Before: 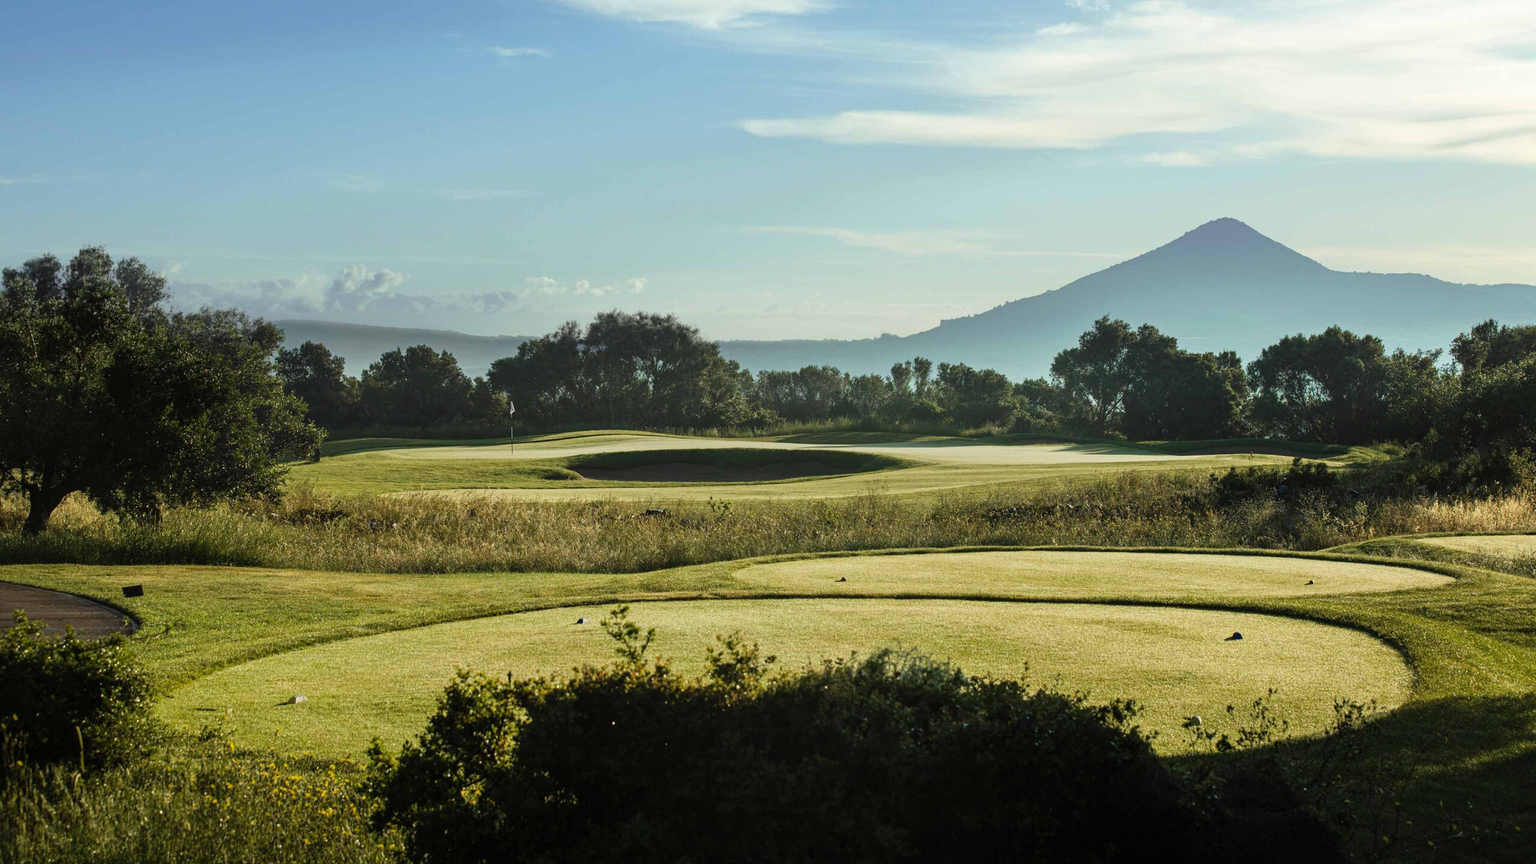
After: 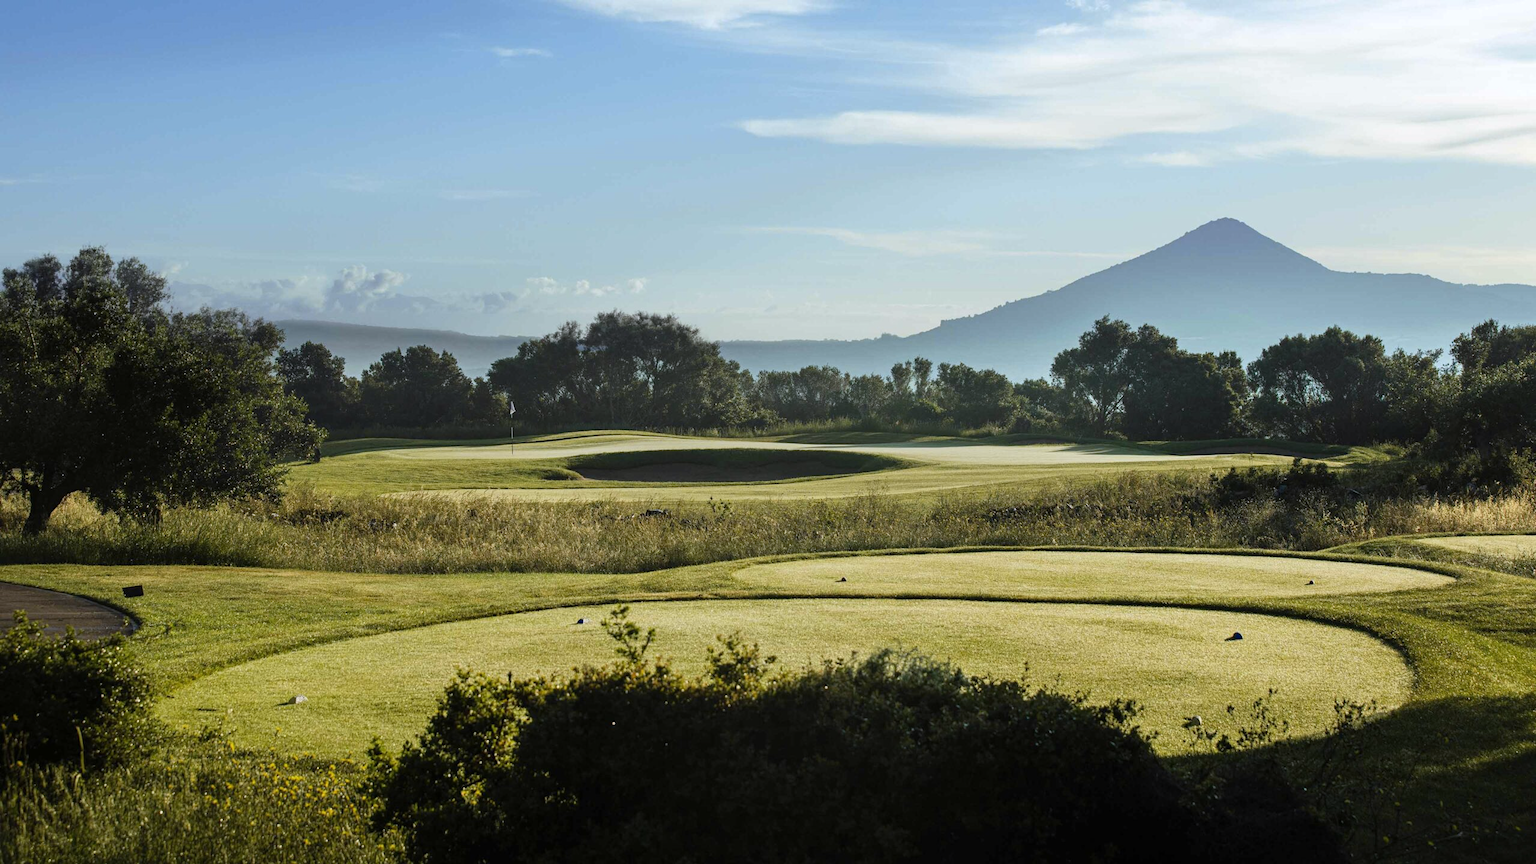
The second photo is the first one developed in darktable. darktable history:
color contrast: green-magenta contrast 0.81
white balance: red 0.984, blue 1.059
